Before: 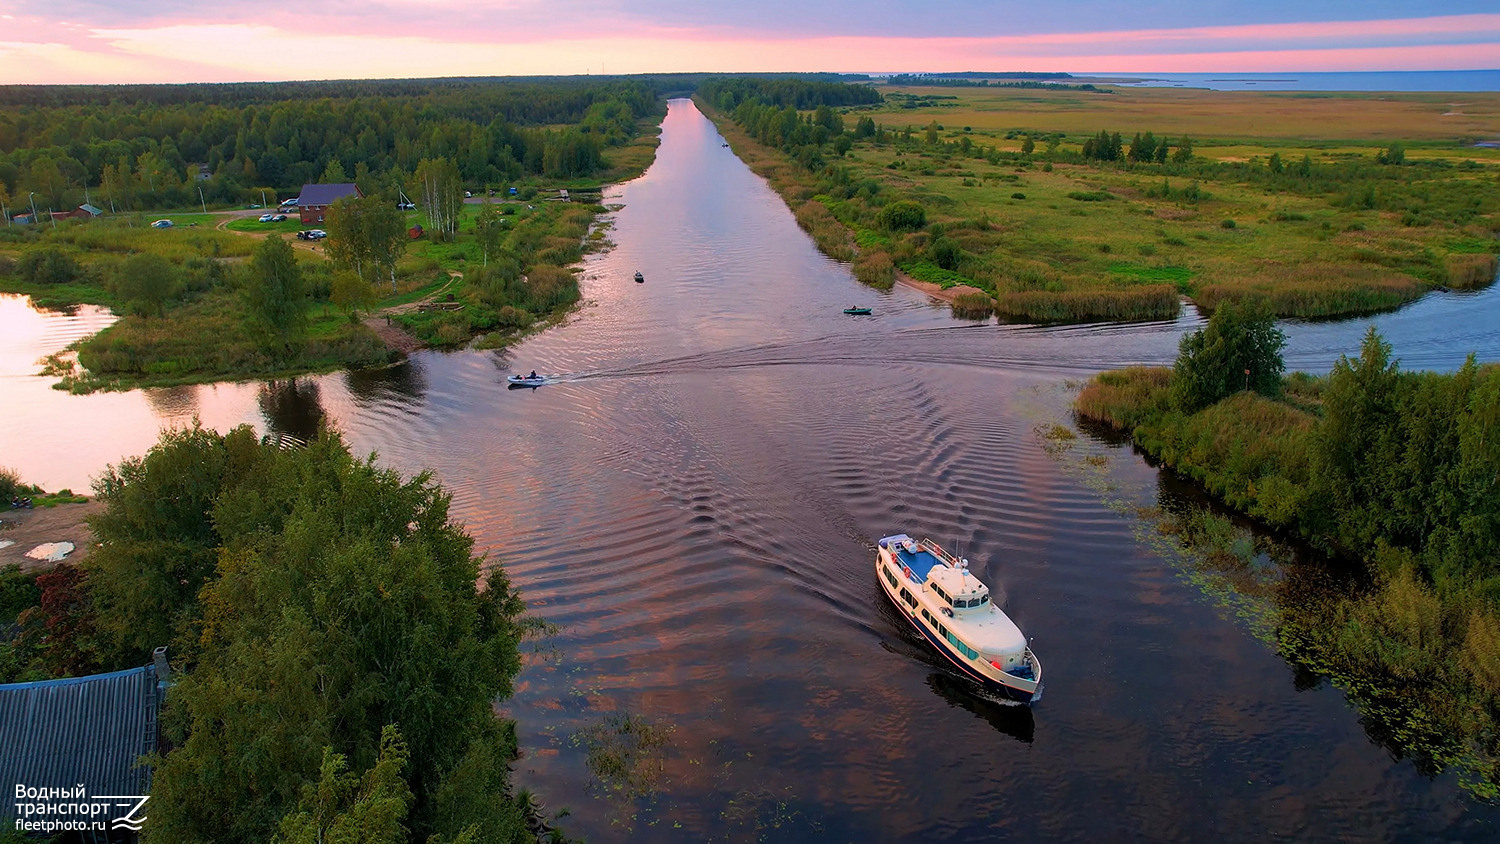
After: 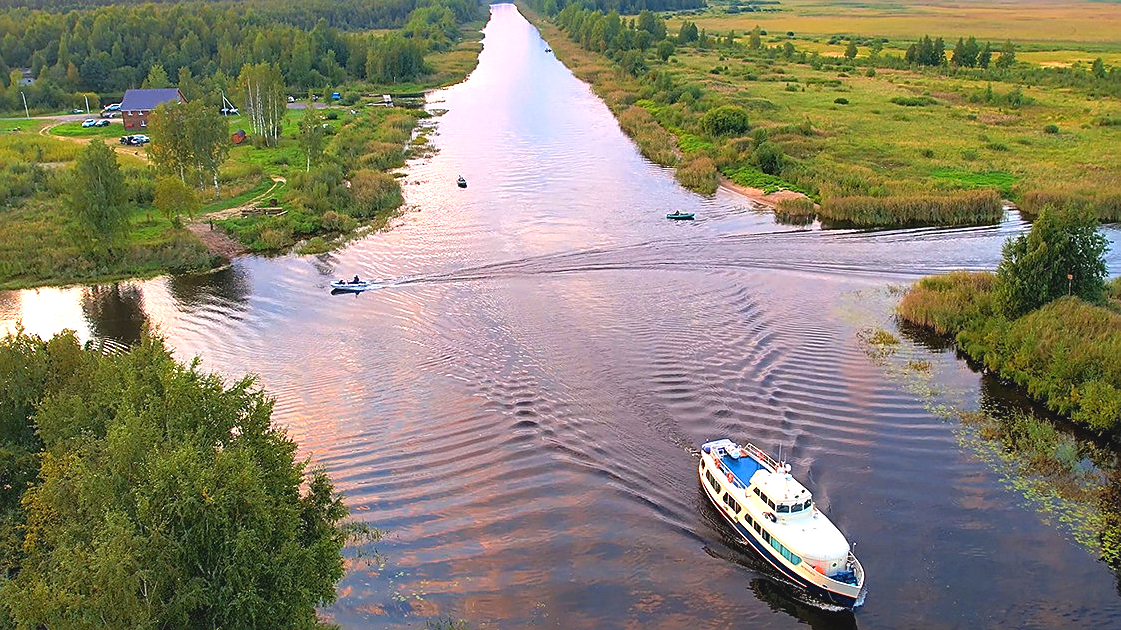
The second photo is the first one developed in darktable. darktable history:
contrast brightness saturation: contrast -0.11
crop and rotate: left 11.831%, top 11.346%, right 13.429%, bottom 13.899%
sharpen: on, module defaults
color contrast: green-magenta contrast 0.81
exposure: black level correction 0, exposure 1.4 EV, compensate highlight preservation false
